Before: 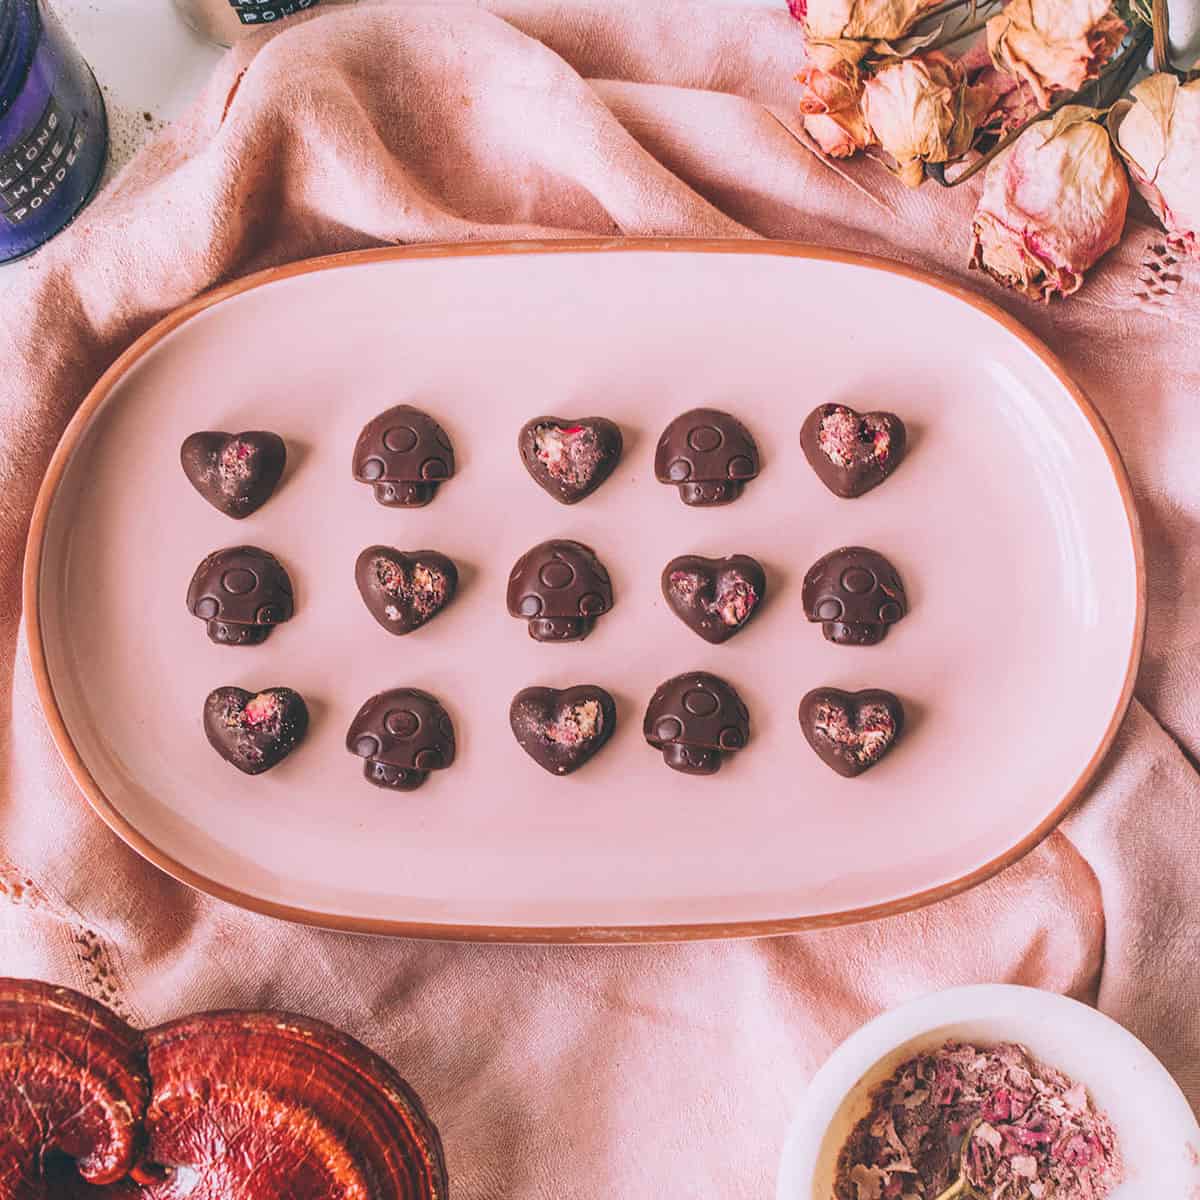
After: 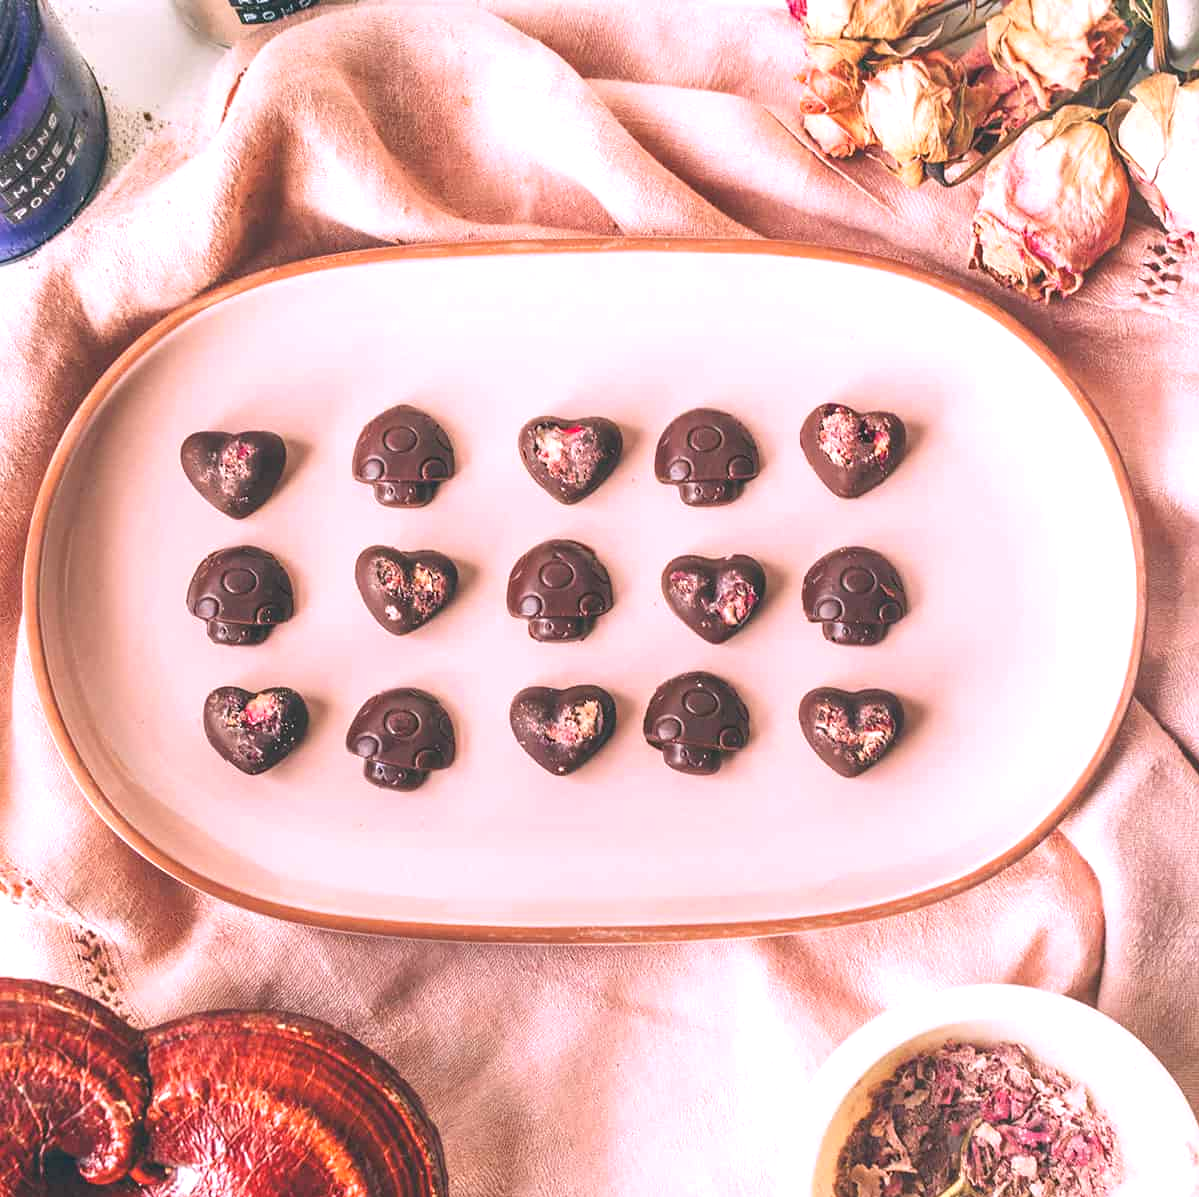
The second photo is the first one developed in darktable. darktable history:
exposure: exposure 0.606 EV, compensate highlight preservation false
crop: top 0.073%, bottom 0.117%
